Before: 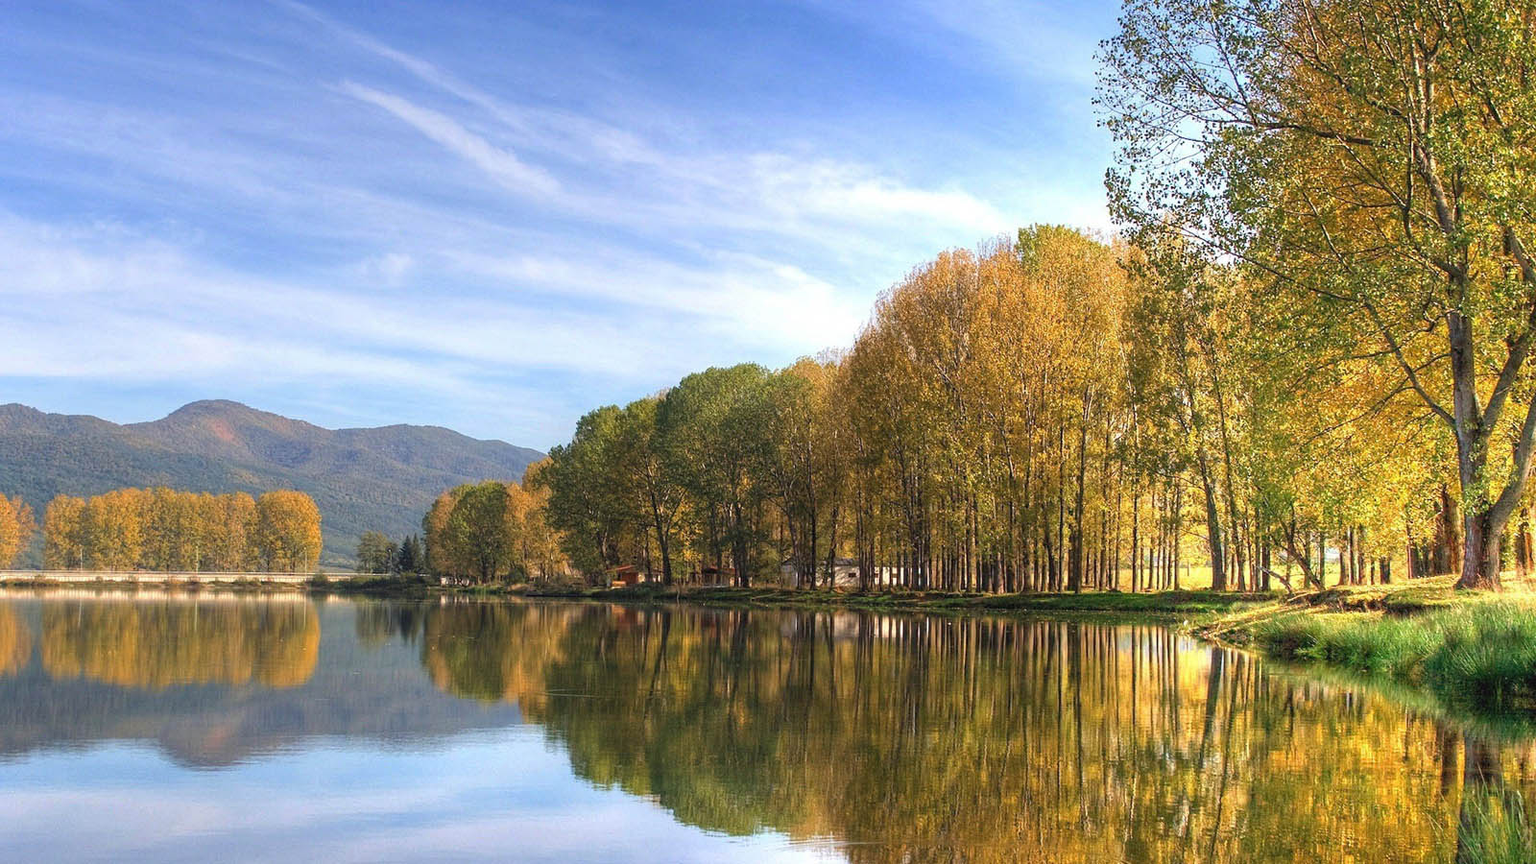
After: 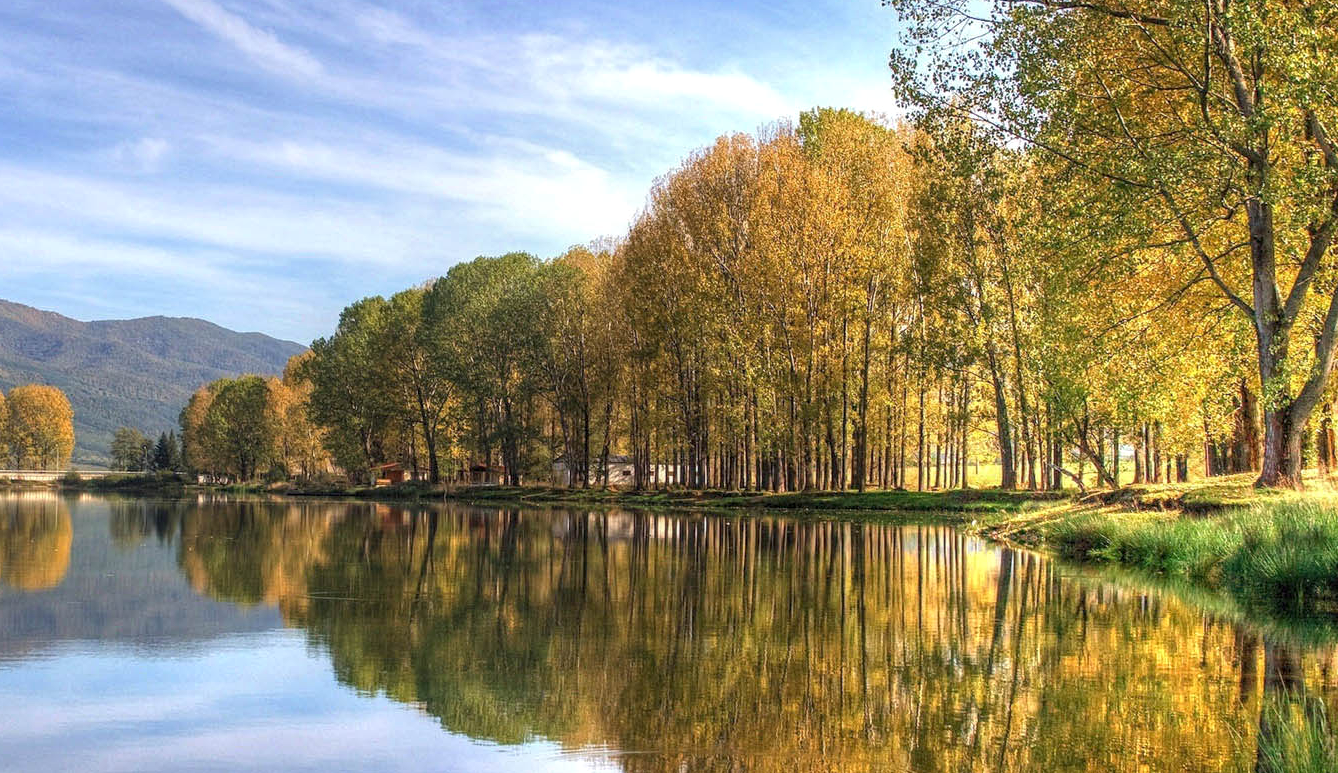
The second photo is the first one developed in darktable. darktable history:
crop: left 16.369%, top 14.036%
local contrast: on, module defaults
